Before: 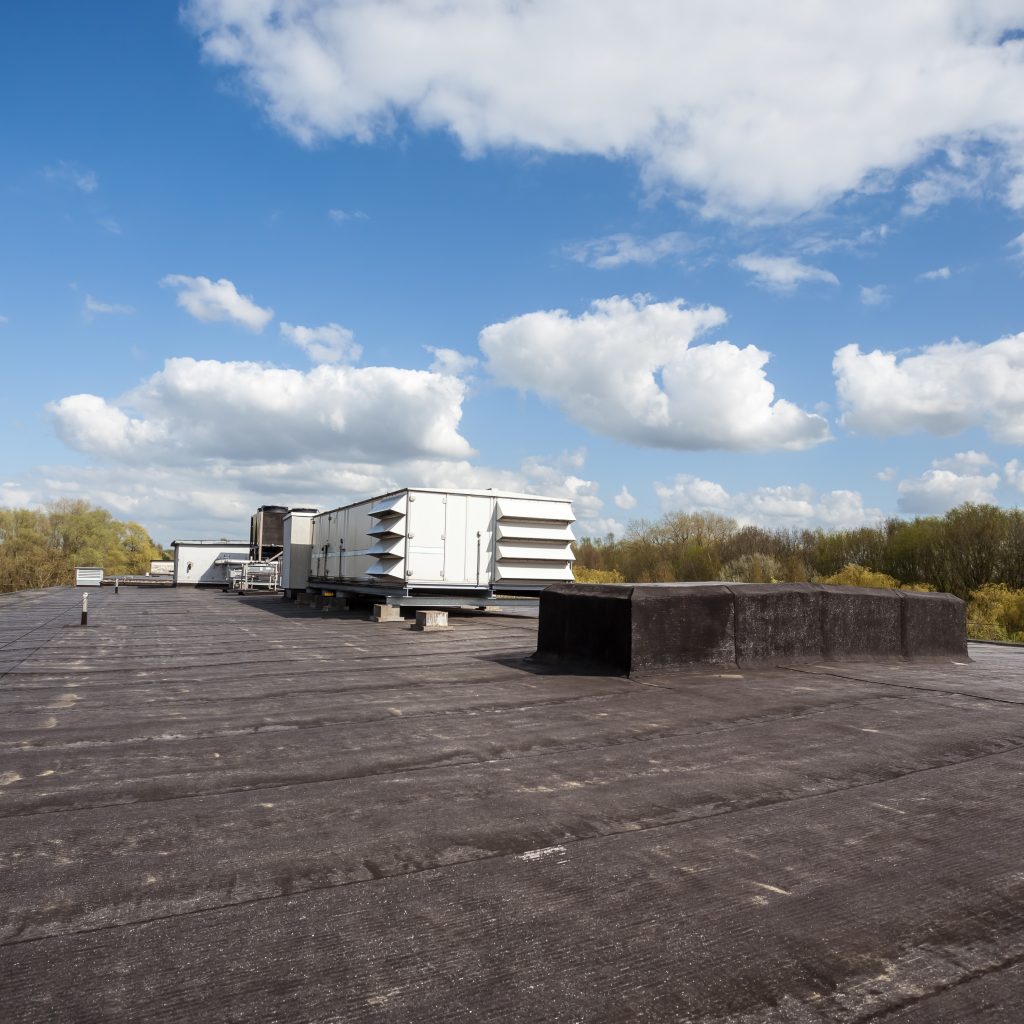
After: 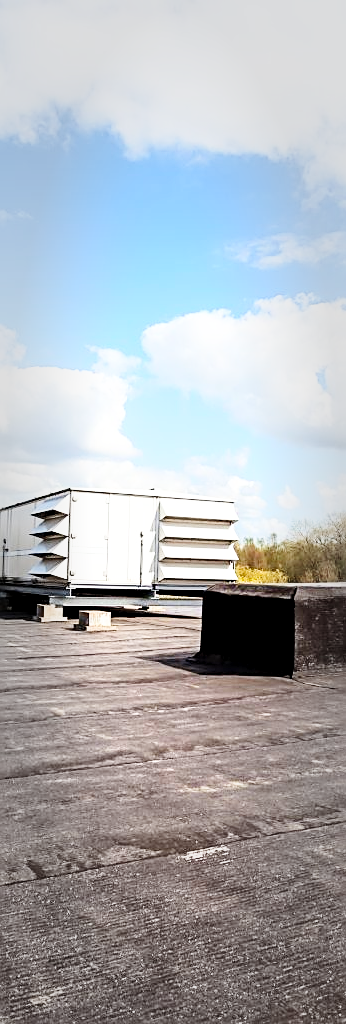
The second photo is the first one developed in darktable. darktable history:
crop: left 32.967%, right 33.189%
contrast equalizer: octaves 7, y [[0.515 ×6], [0.507 ×6], [0.425 ×6], [0 ×6], [0 ×6]], mix 0.151
exposure: black level correction 0.005, exposure 0.004 EV, compensate highlight preservation false
contrast brightness saturation: contrast 0.198, brightness 0.155, saturation 0.219
base curve: curves: ch0 [(0, 0) (0.008, 0.007) (0.022, 0.029) (0.048, 0.089) (0.092, 0.197) (0.191, 0.399) (0.275, 0.534) (0.357, 0.65) (0.477, 0.78) (0.542, 0.833) (0.799, 0.973) (1, 1)], preserve colors none
vignetting: fall-off start 47.97%, brightness -0.268, automatic ratio true, width/height ratio 1.287
sharpen: amount 0.601
